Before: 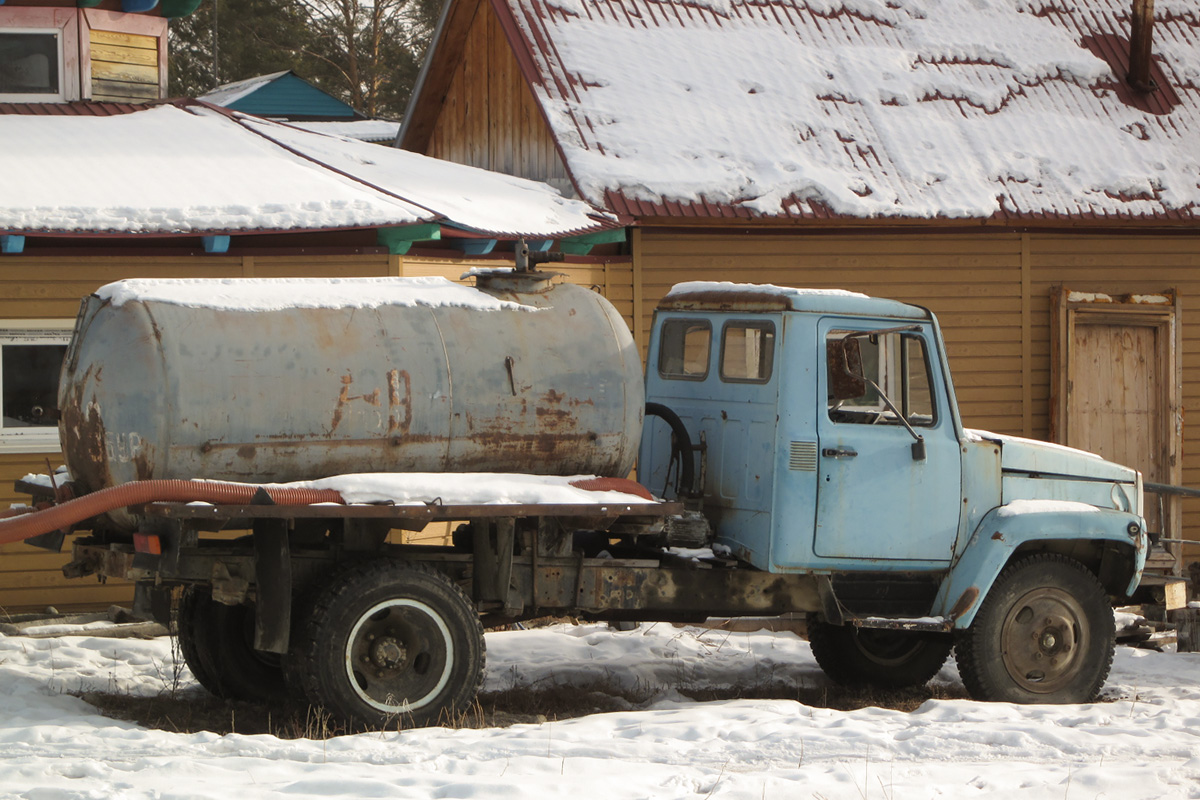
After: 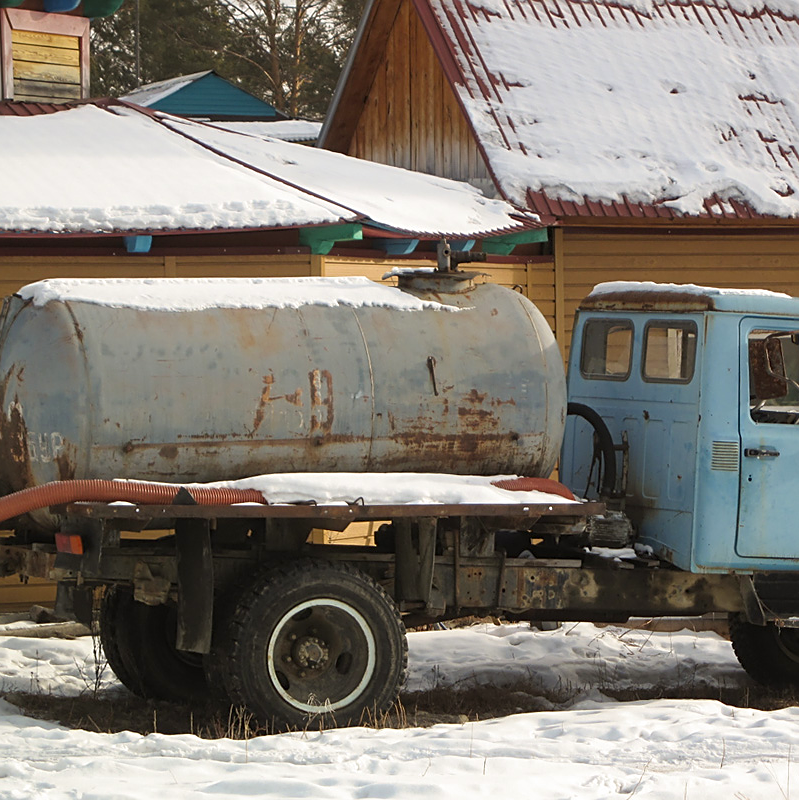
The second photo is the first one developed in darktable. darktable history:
crop and rotate: left 6.545%, right 26.835%
sharpen: on, module defaults
contrast brightness saturation: saturation 0.133
